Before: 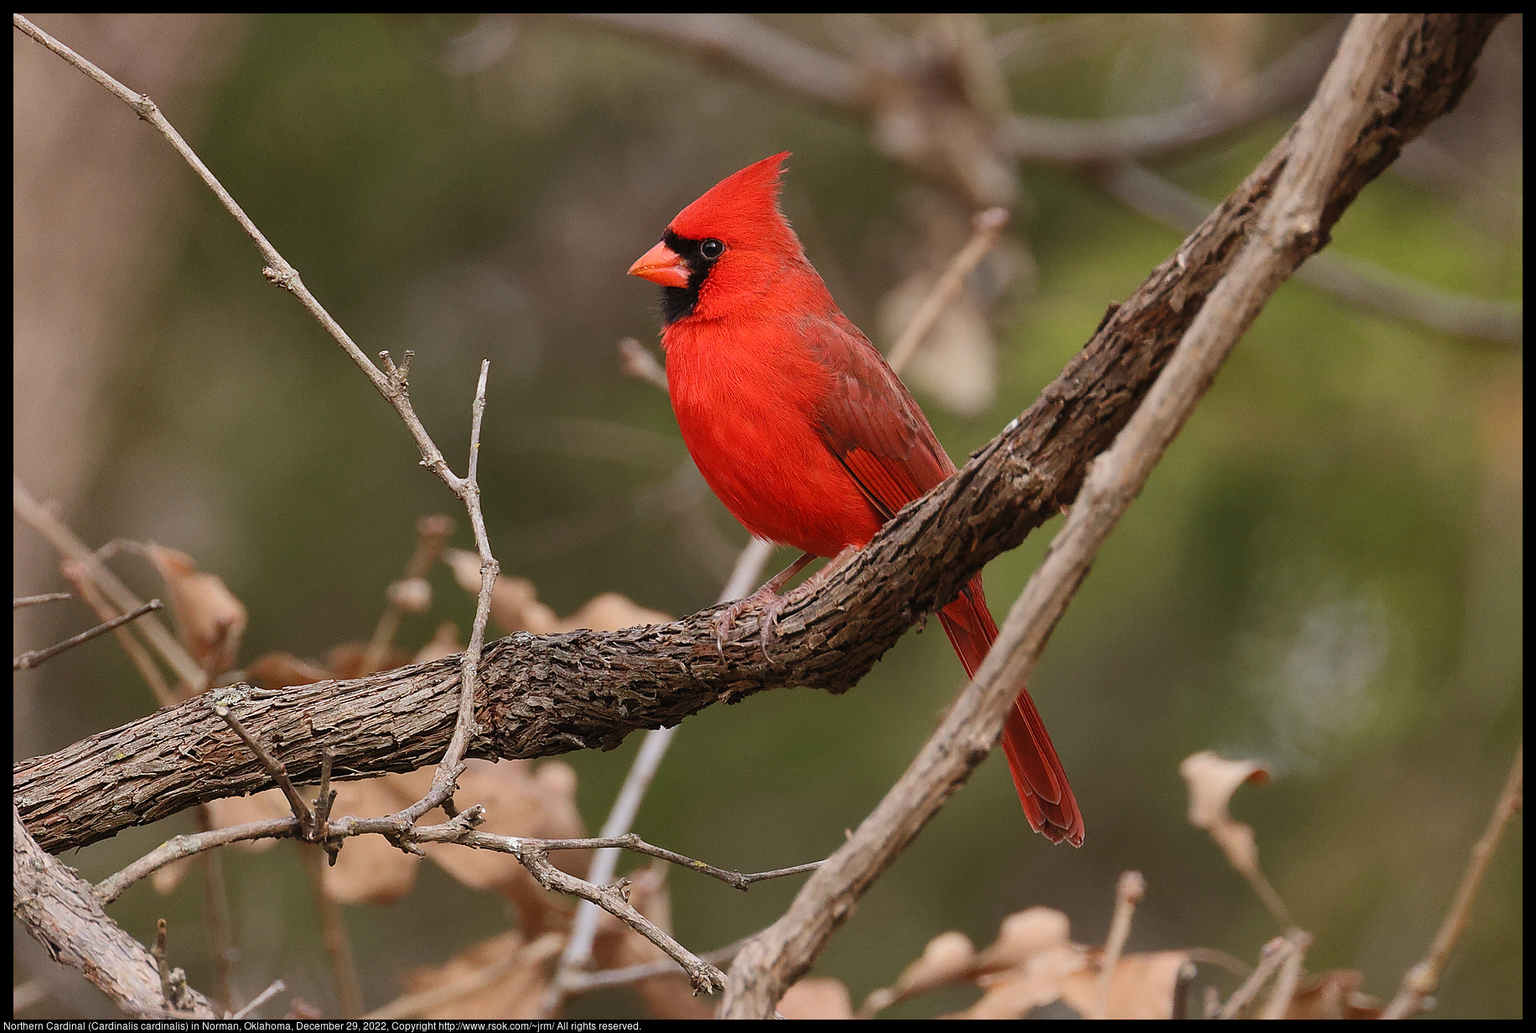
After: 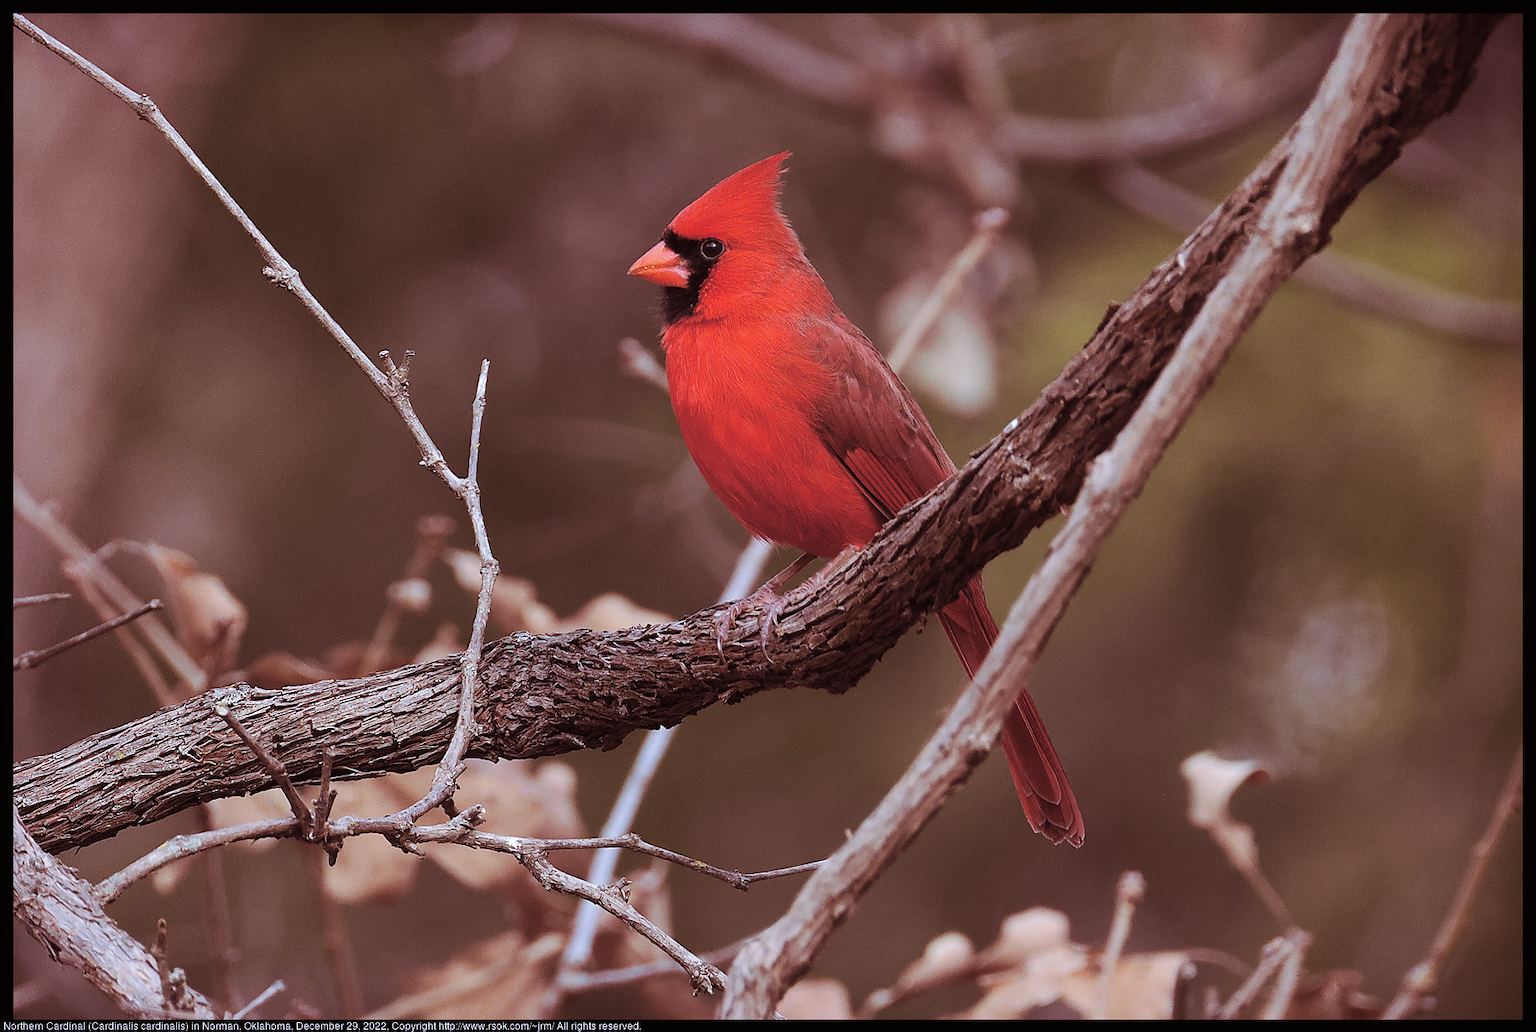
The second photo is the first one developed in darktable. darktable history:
shadows and highlights: shadows -40.15, highlights 62.88, soften with gaussian
split-toning: on, module defaults
white balance: red 0.948, green 1.02, blue 1.176
exposure: black level correction -0.001, exposure 0.08 EV, compensate highlight preservation false
